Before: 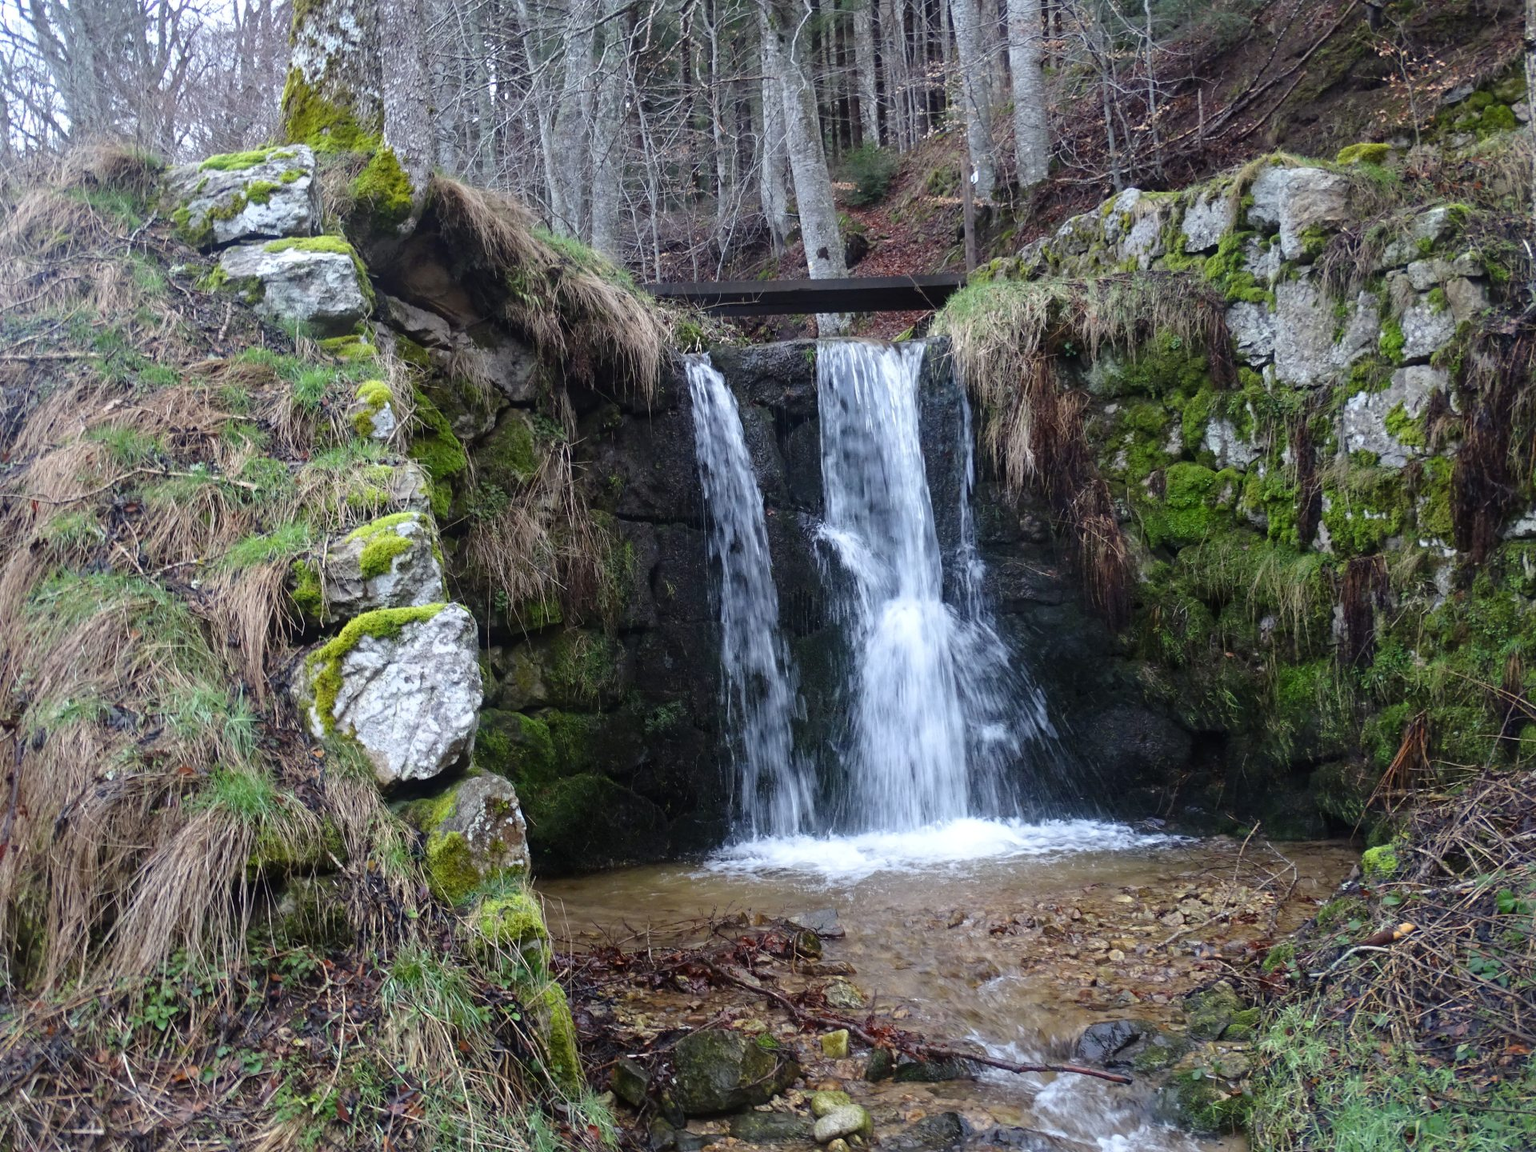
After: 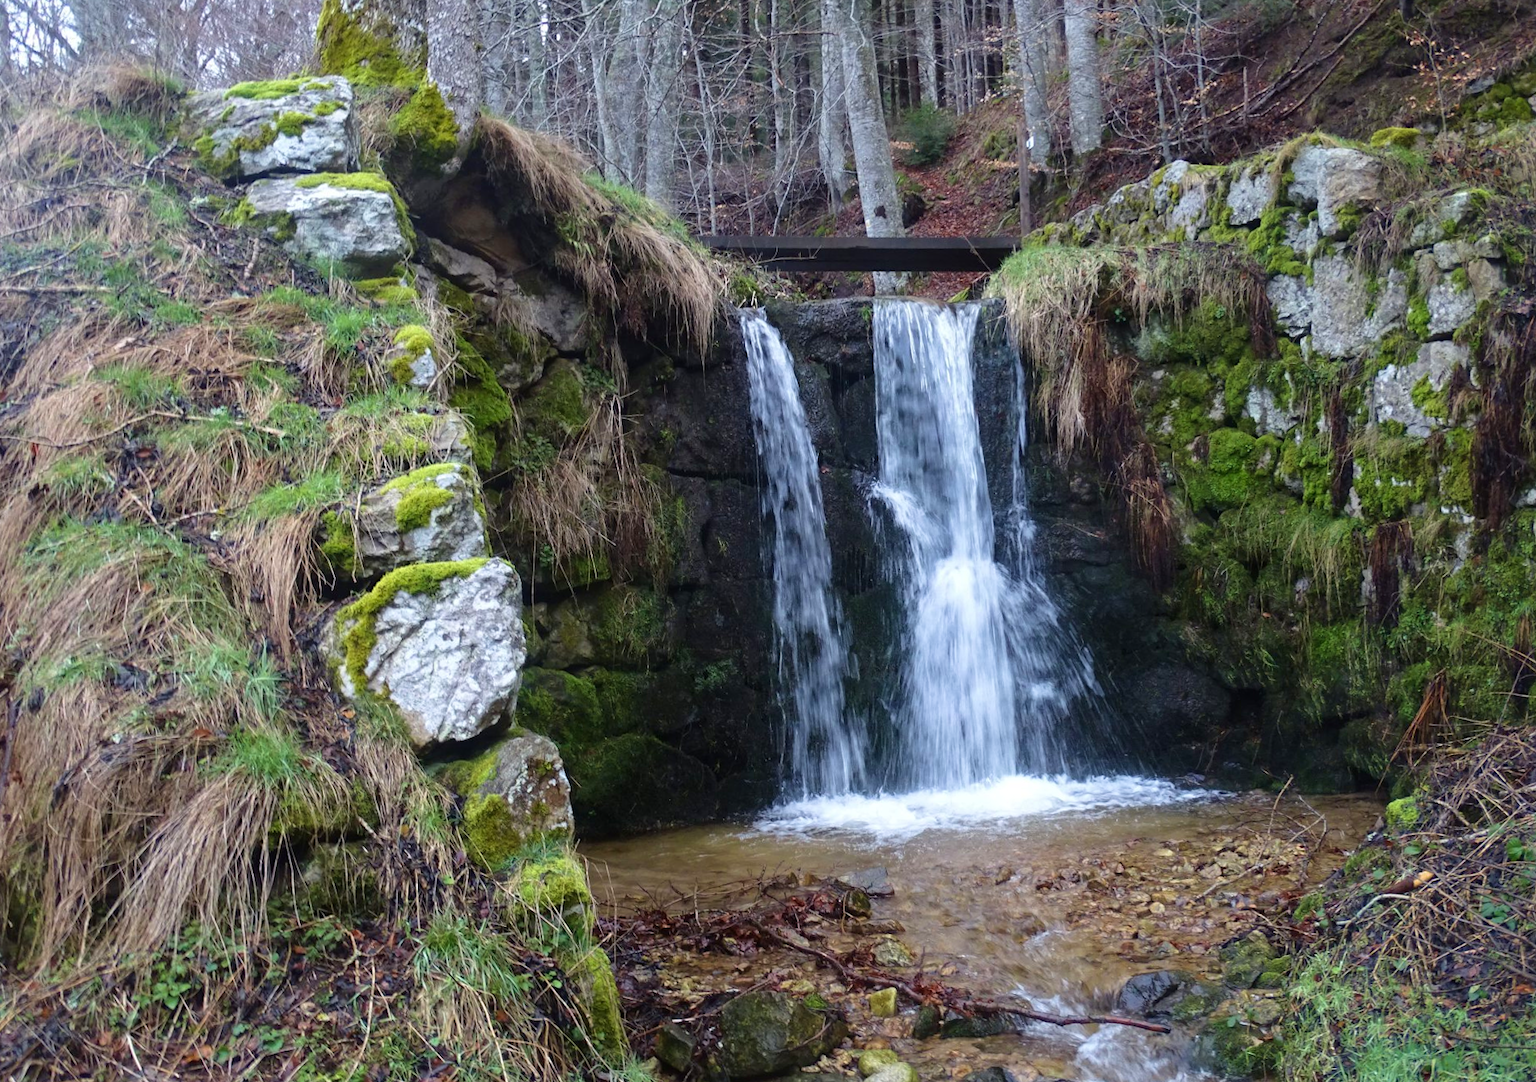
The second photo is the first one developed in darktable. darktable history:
rotate and perspective: rotation 0.679°, lens shift (horizontal) 0.136, crop left 0.009, crop right 0.991, crop top 0.078, crop bottom 0.95
velvia: on, module defaults
